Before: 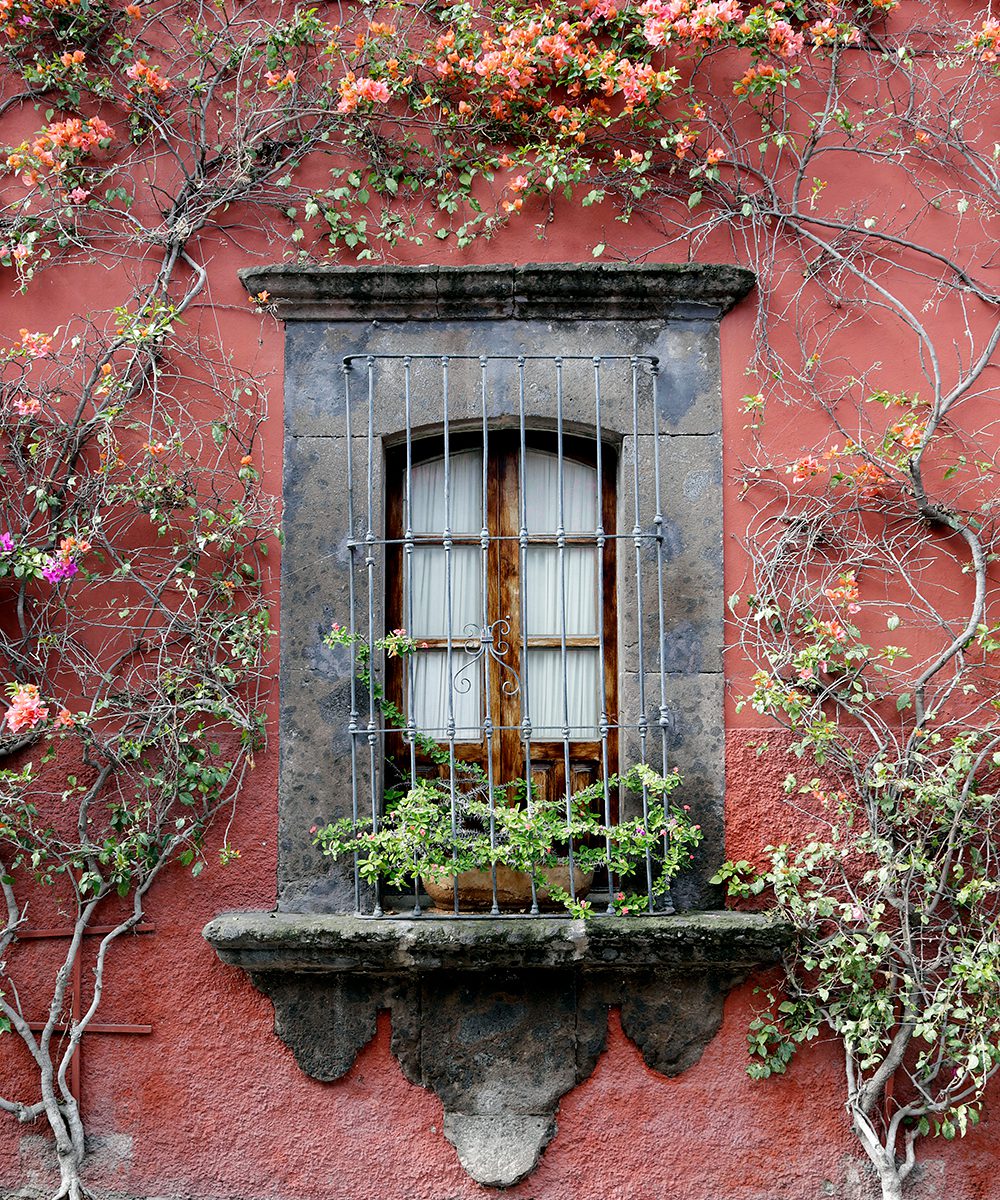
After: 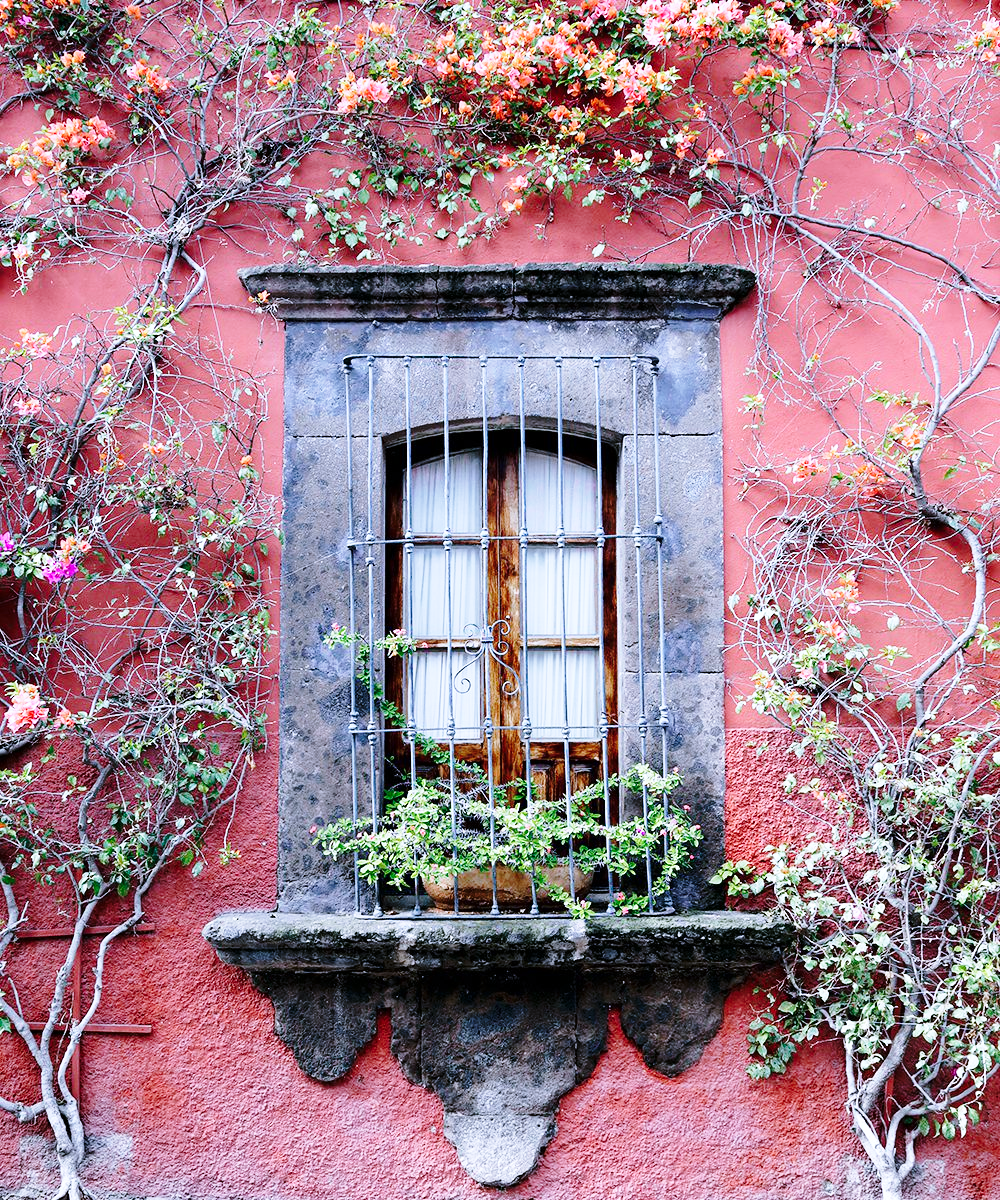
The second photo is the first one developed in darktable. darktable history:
base curve: curves: ch0 [(0, 0) (0.028, 0.03) (0.121, 0.232) (0.46, 0.748) (0.859, 0.968) (1, 1)], preserve colors none
color calibration: illuminant as shot in camera, x 0.379, y 0.396, temperature 4138.76 K
